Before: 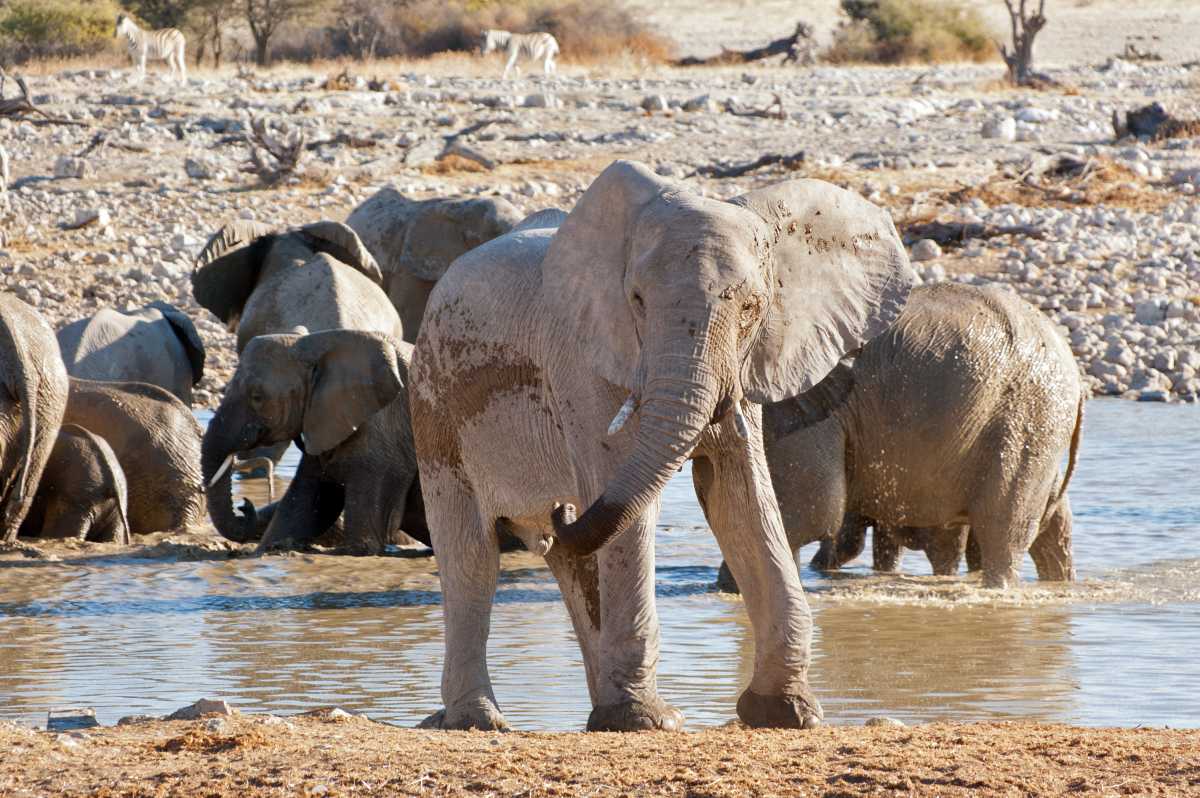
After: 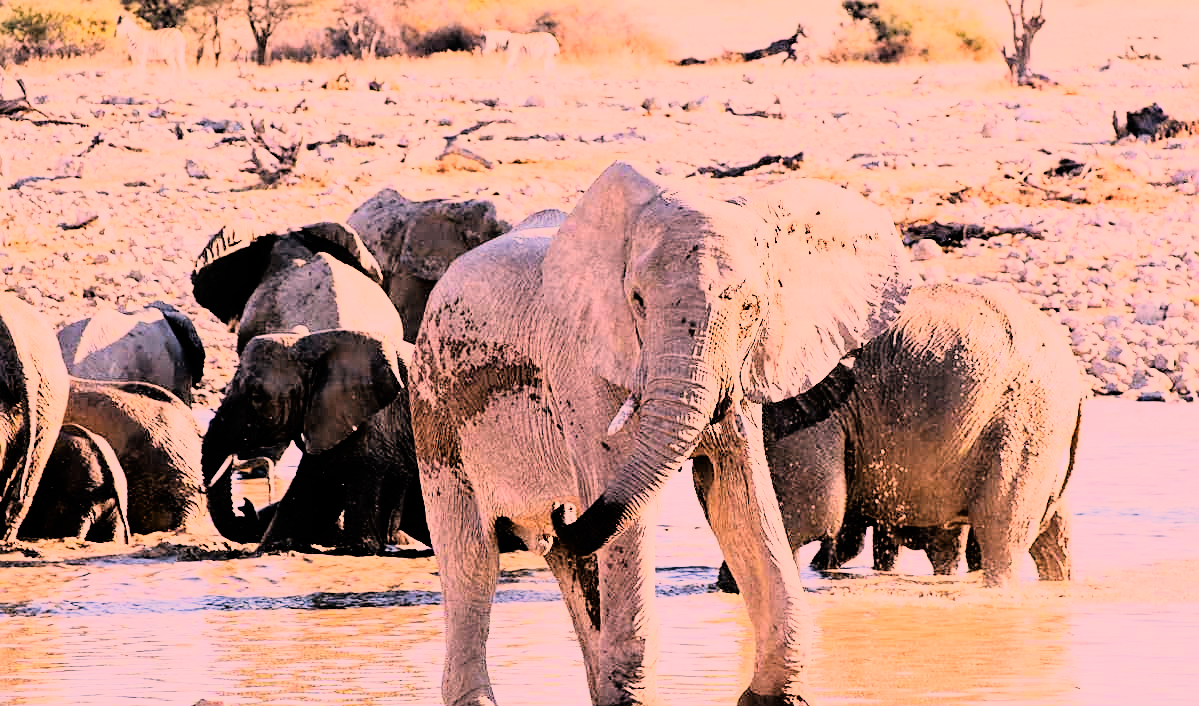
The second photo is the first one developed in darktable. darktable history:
color correction: highlights a* 21.16, highlights b* 19.61
crop and rotate: top 0%, bottom 11.49%
sharpen: on, module defaults
filmic rgb: black relative exposure -7.75 EV, white relative exposure 4.4 EV, threshold 3 EV, hardness 3.76, latitude 50%, contrast 1.1, color science v5 (2021), contrast in shadows safe, contrast in highlights safe, enable highlight reconstruction true
white balance: red 1.05, blue 1.072
rgb curve: curves: ch0 [(0, 0) (0.21, 0.15) (0.24, 0.21) (0.5, 0.75) (0.75, 0.96) (0.89, 0.99) (1, 1)]; ch1 [(0, 0.02) (0.21, 0.13) (0.25, 0.2) (0.5, 0.67) (0.75, 0.9) (0.89, 0.97) (1, 1)]; ch2 [(0, 0.02) (0.21, 0.13) (0.25, 0.2) (0.5, 0.67) (0.75, 0.9) (0.89, 0.97) (1, 1)], compensate middle gray true
